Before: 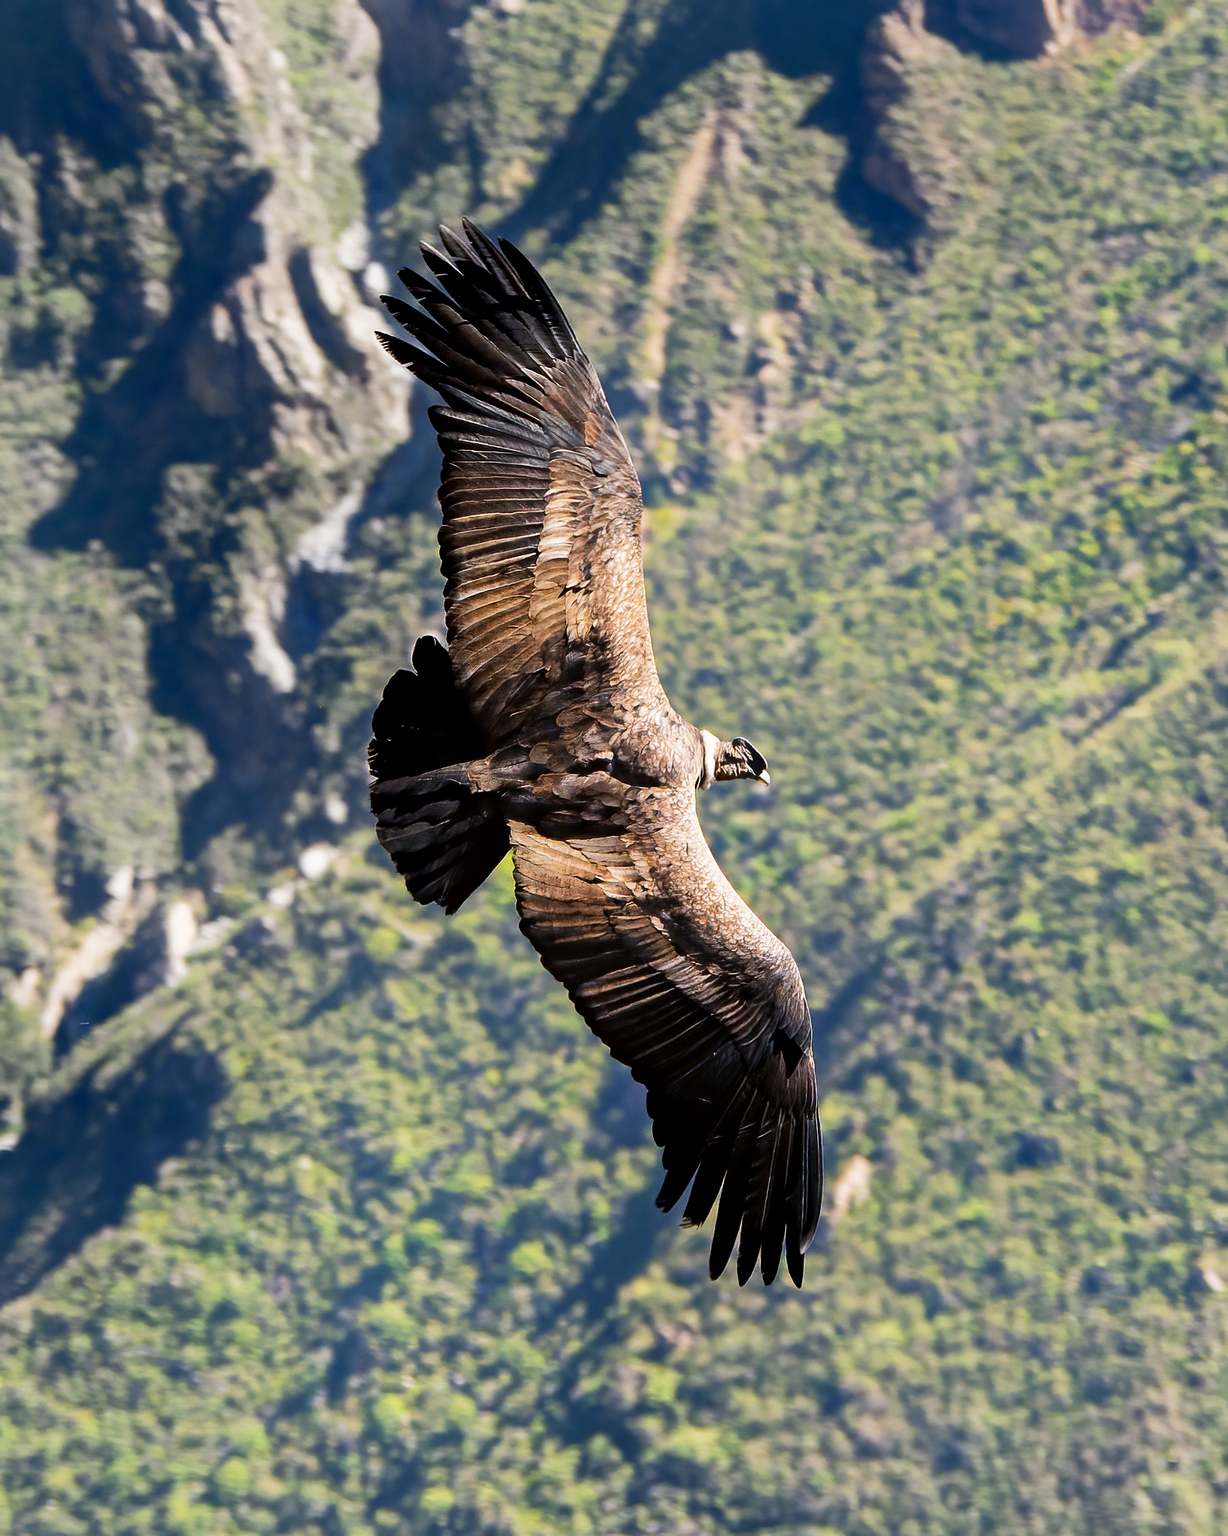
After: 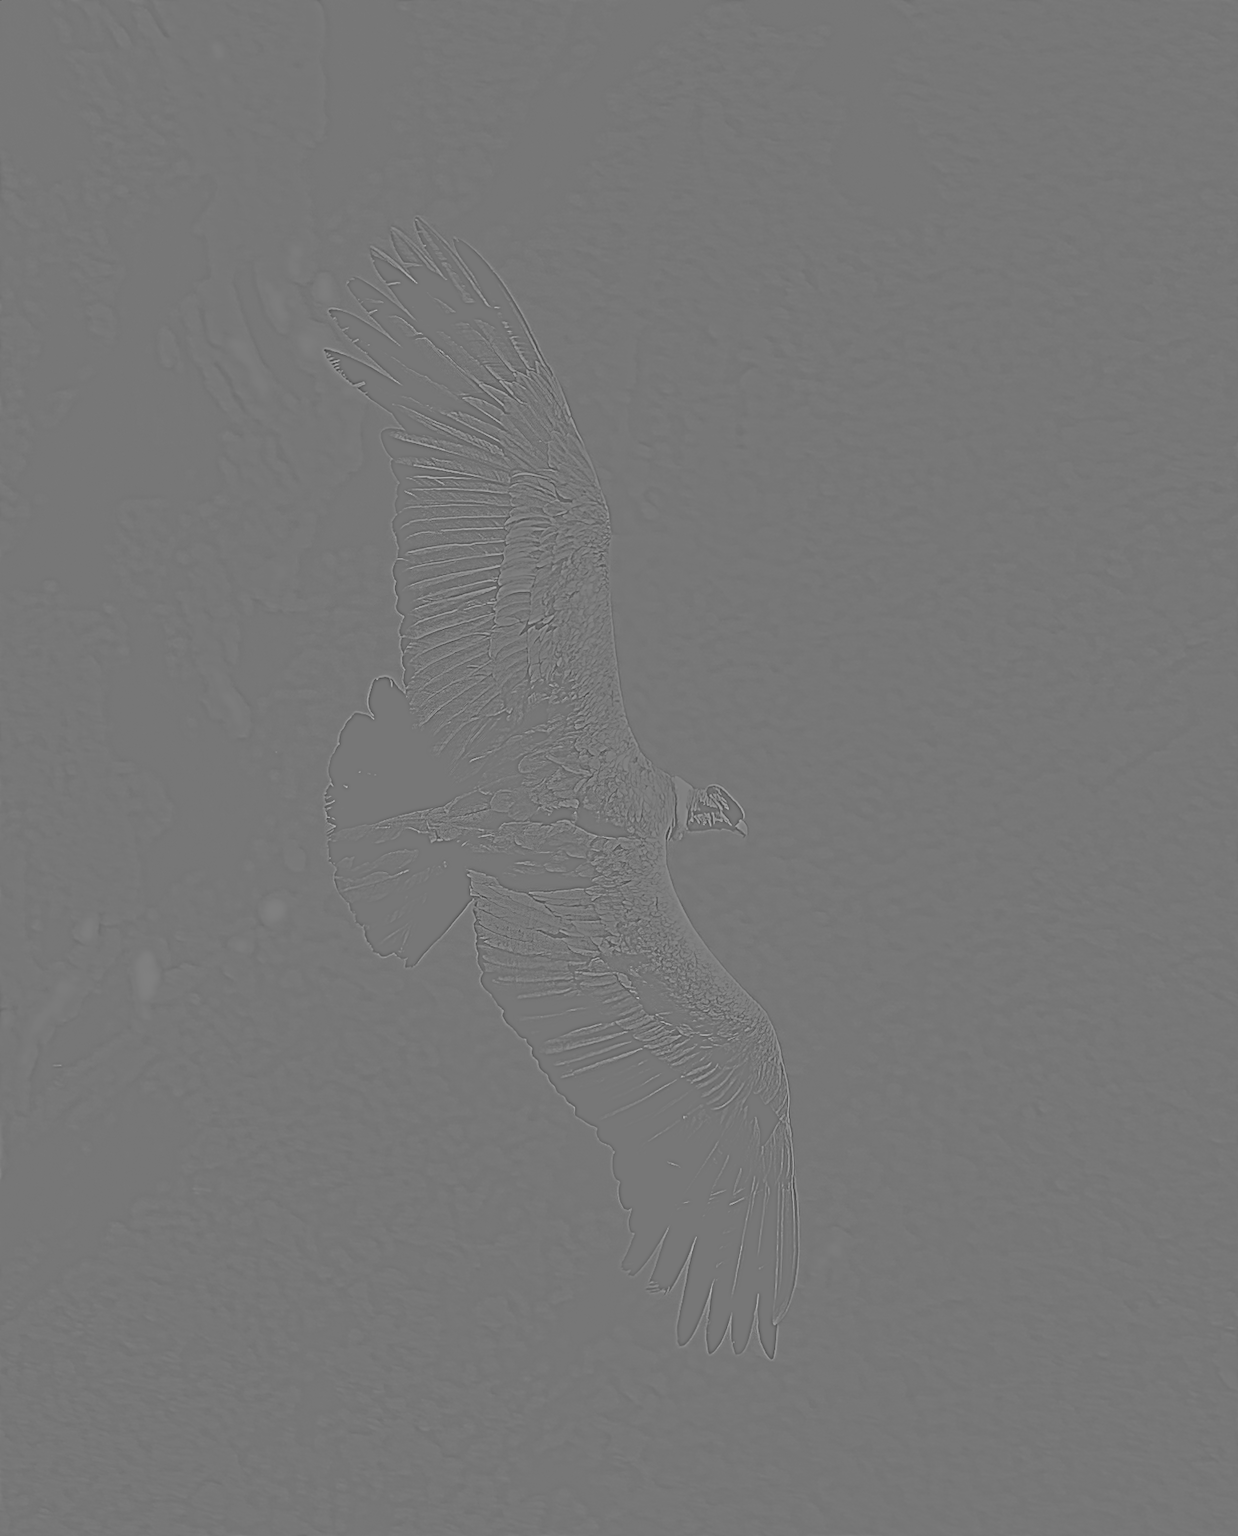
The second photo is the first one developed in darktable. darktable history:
white balance: red 0.924, blue 1.095
color correction: highlights a* 11.96, highlights b* 11.58
bloom: size 5%, threshold 95%, strength 15%
local contrast: on, module defaults
highpass: sharpness 6%, contrast boost 7.63%
exposure: exposure 0.496 EV, compensate highlight preservation false
monochrome: size 3.1
rotate and perspective: rotation 0.062°, lens shift (vertical) 0.115, lens shift (horizontal) -0.133, crop left 0.047, crop right 0.94, crop top 0.061, crop bottom 0.94
